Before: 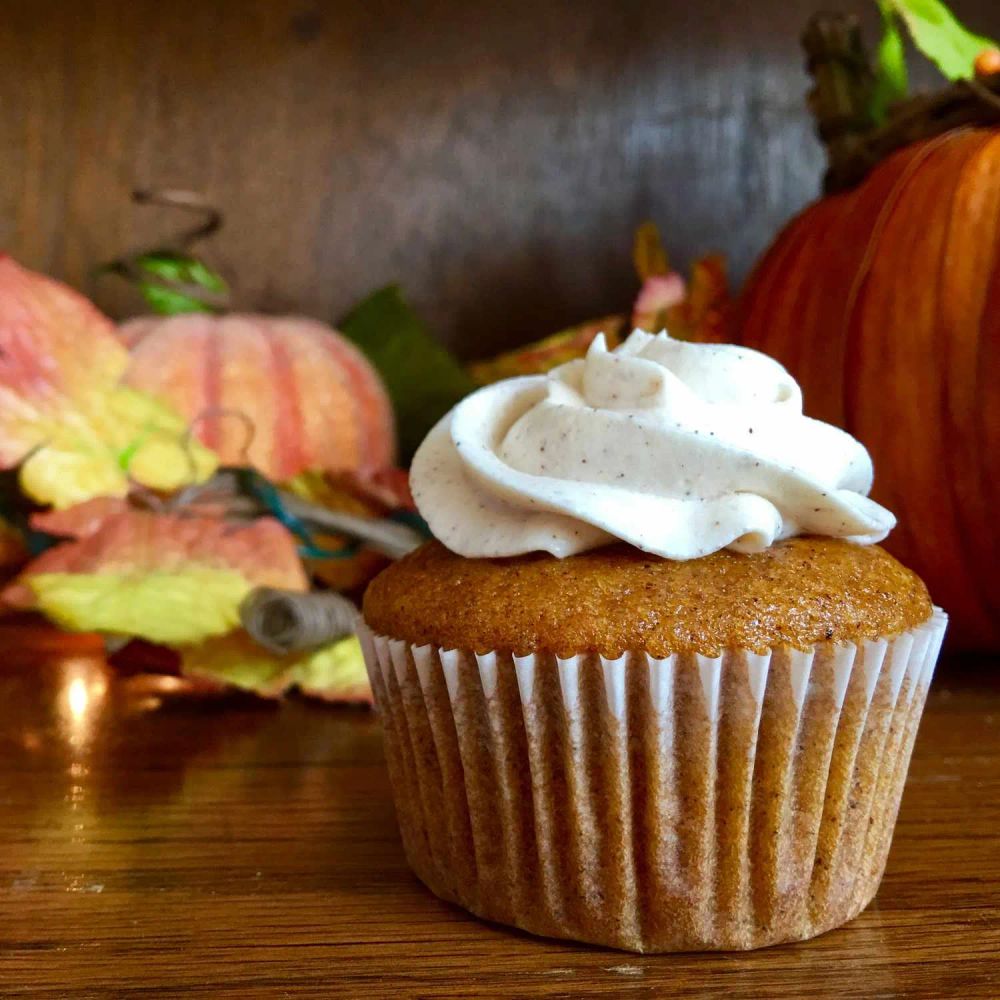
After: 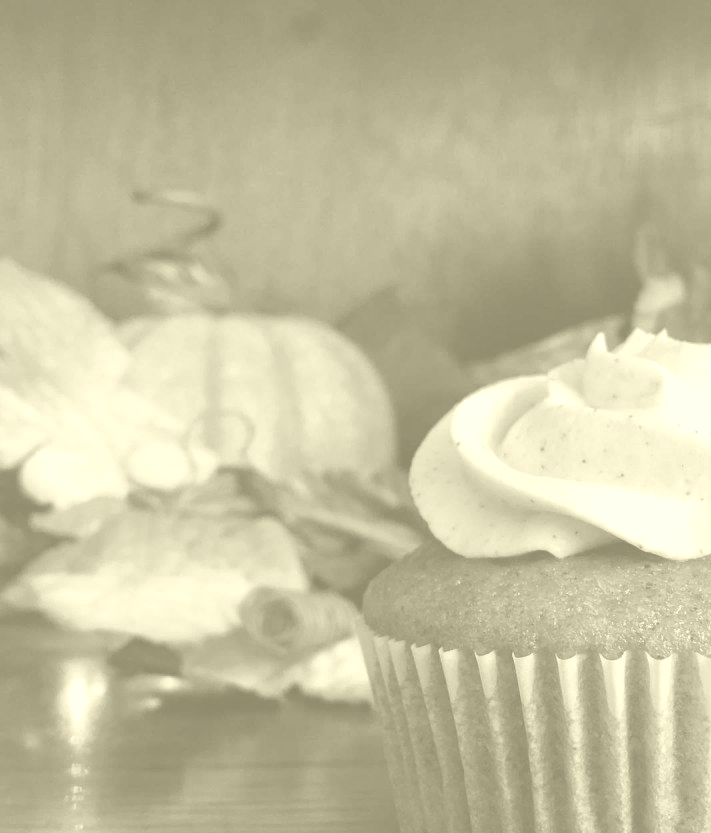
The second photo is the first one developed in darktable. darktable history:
crop: right 28.885%, bottom 16.626%
white balance: red 0.967, blue 1.119, emerald 0.756
colorize: hue 43.2°, saturation 40%, version 1
